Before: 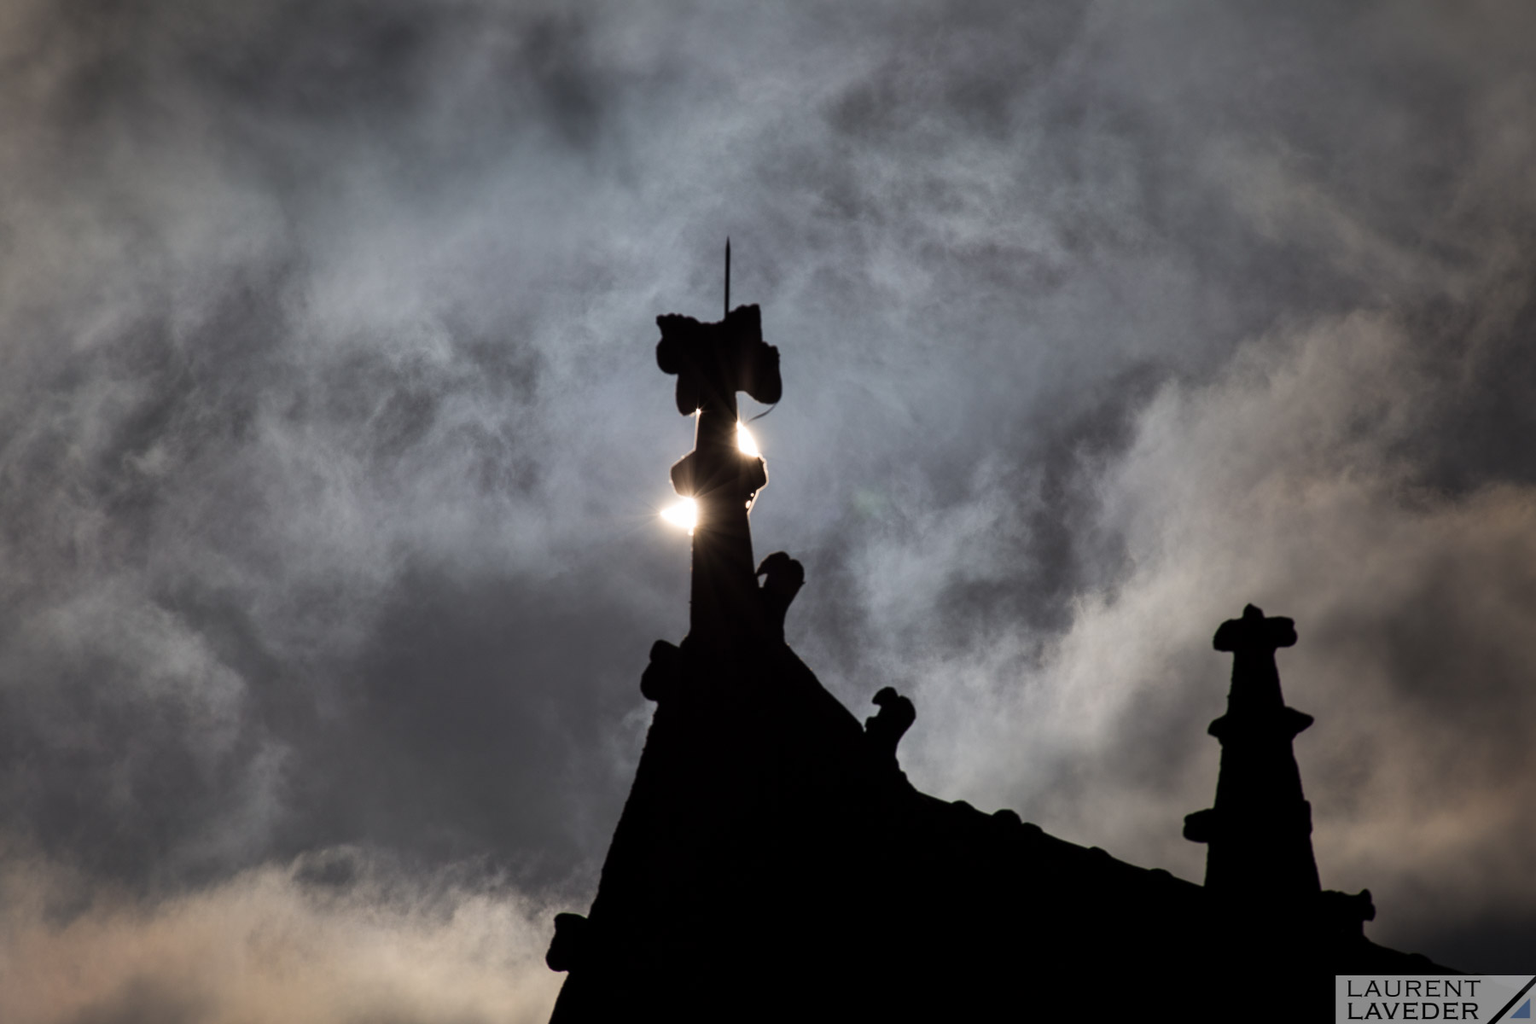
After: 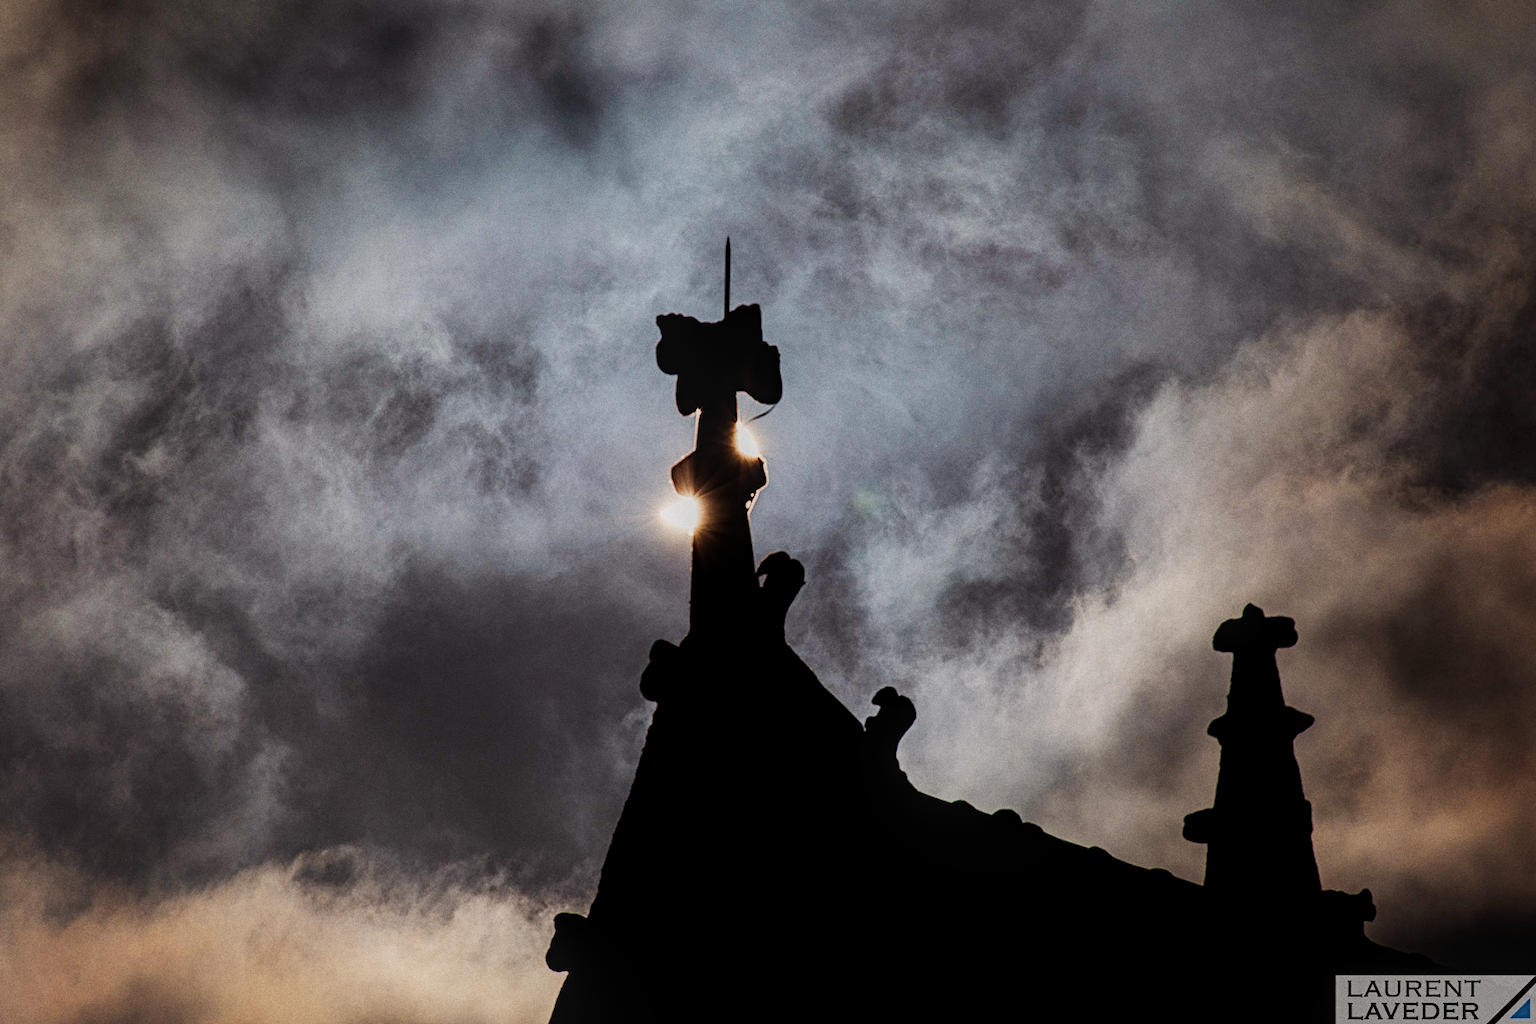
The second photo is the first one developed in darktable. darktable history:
diffuse or sharpen "_builtin_sharpen demosaicing | AA filter": edge sensitivity 1, 1st order anisotropy 100%, 2nd order anisotropy 100%, 3rd order anisotropy 100%, 4th order anisotropy 100%, 1st order speed -25%, 2nd order speed -25%, 3rd order speed -25%, 4th order speed -25%
diffuse or sharpen "bloom 10%": radius span 32, 1st order speed 50%, 2nd order speed 50%, 3rd order speed 50%, 4th order speed 50% | blend: blend mode normal, opacity 10%; mask: uniform (no mask)
grain "film": coarseness 0.09 ISO
color balance rgb: shadows lift › chroma 2%, shadows lift › hue 50°, power › hue 60°, highlights gain › chroma 1%, highlights gain › hue 60°, global offset › luminance 0.25%, global vibrance 30%
sigmoid: contrast 1.8, skew -0.2, preserve hue 0%, red attenuation 0.1, red rotation 0.035, green attenuation 0.1, green rotation -0.017, blue attenuation 0.15, blue rotation -0.052, base primaries Rec2020
color equalizer: saturation › orange 1.04, saturation › green 0.92, saturation › blue 1.05, hue › red 2.4, hue › yellow -4.8, hue › green 2.4, brightness › red 0.927, brightness › orange 1.04, brightness › yellow 1.04, brightness › green 0.9, brightness › cyan 0.953, brightness › blue 0.92, brightness › lavender 0.98, brightness › magenta 0.98 | blend: blend mode normal, opacity 100%; mask: uniform (no mask)
rgb primaries: red hue 0.035, red purity 1.1, green hue 0.017, blue hue -0.087, blue purity 1.1
local contrast: on, module defaults
contrast equalizer: y [[0.5, 0.486, 0.447, 0.446, 0.489, 0.5], [0.5 ×6], [0.5 ×6], [0 ×6], [0 ×6]]
